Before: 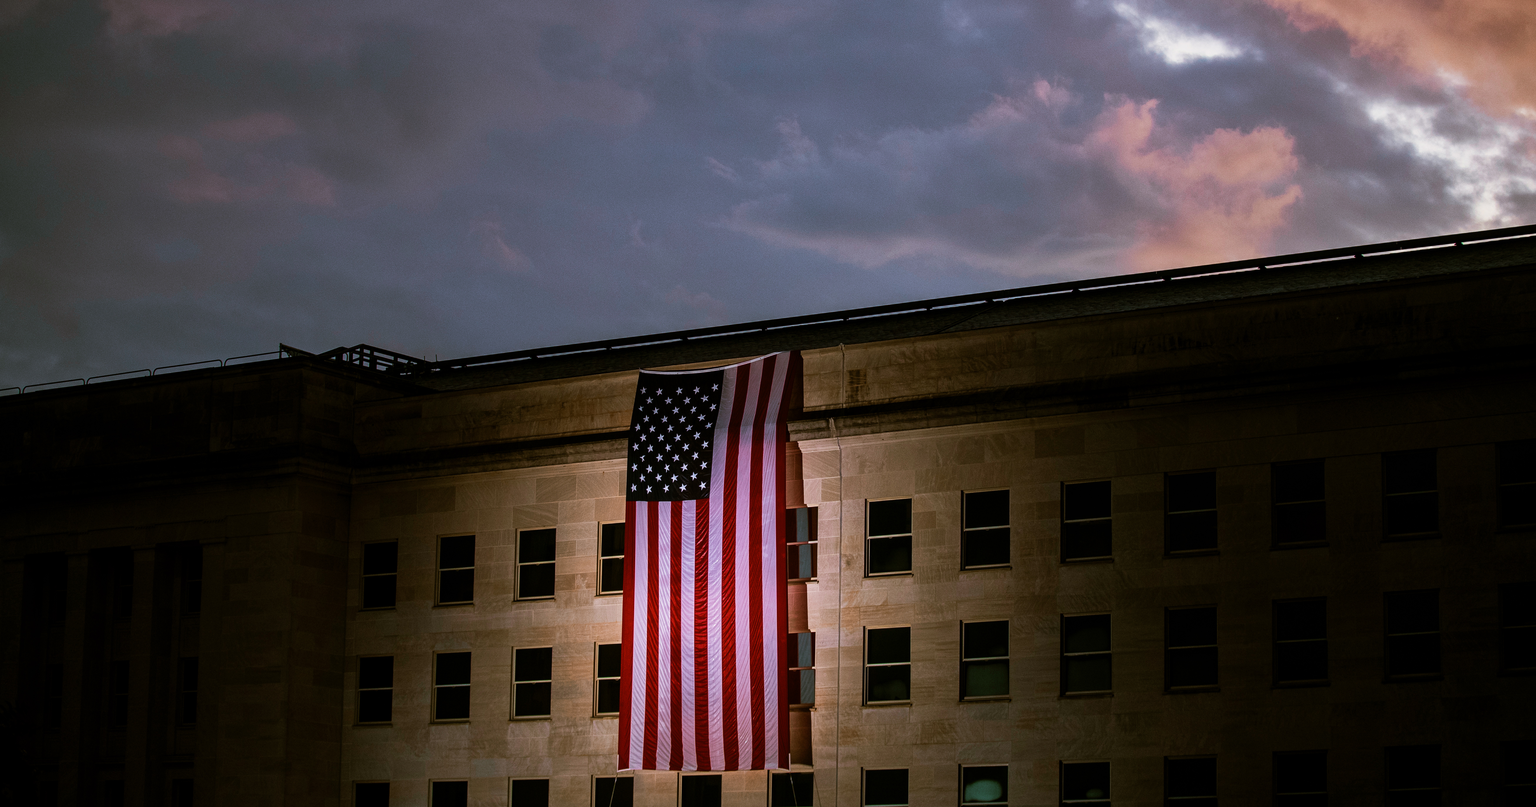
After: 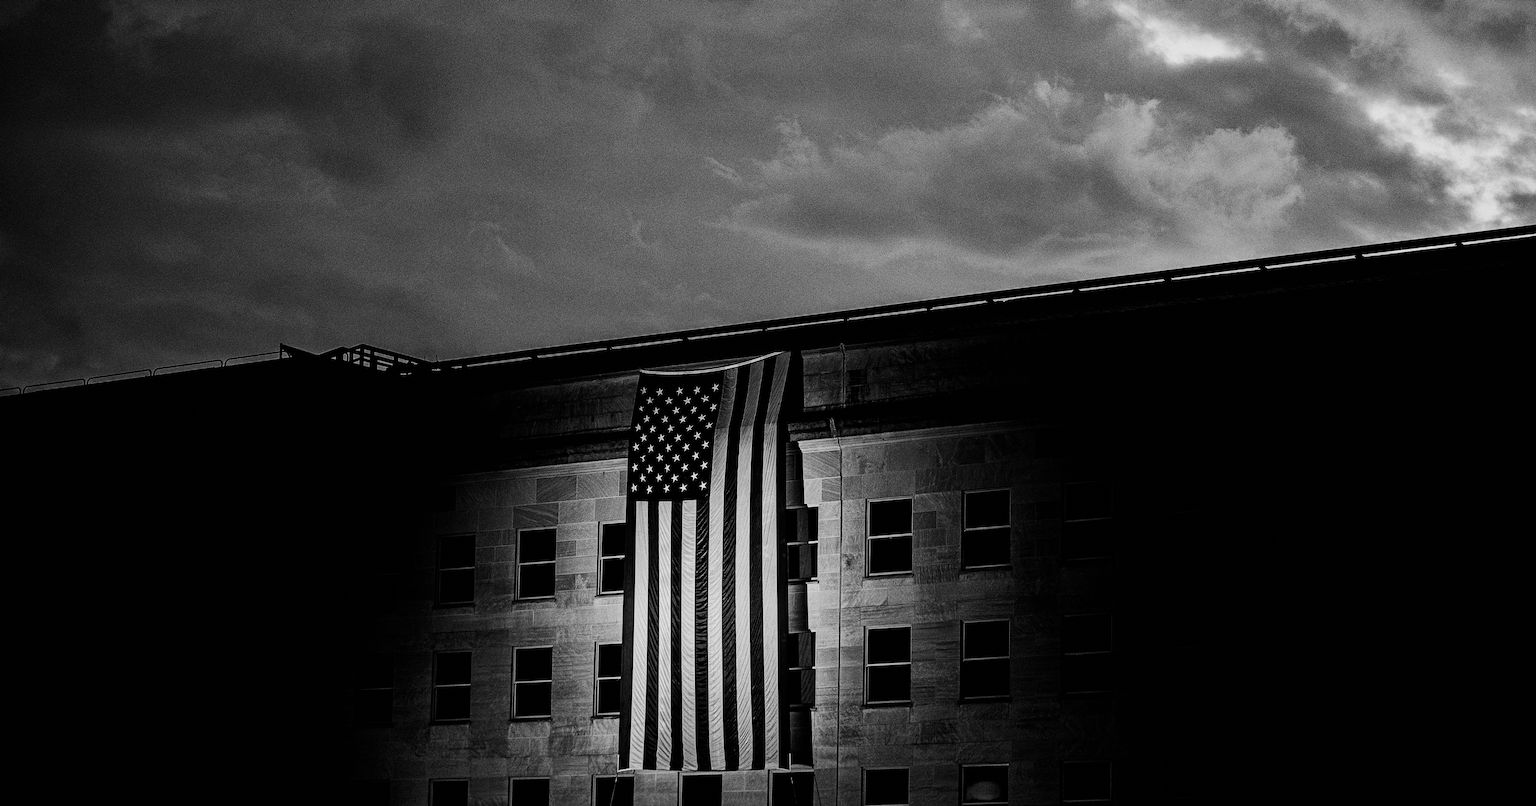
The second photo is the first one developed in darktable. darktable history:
contrast equalizer: octaves 7, y [[0.6 ×6], [0.55 ×6], [0 ×6], [0 ×6], [0 ×6]], mix 0.29
color calibration "B&W: ILFORD HP5+": output gray [0.253, 0.26, 0.487, 0], gray › normalize channels true, illuminant same as pipeline (D50), adaptation XYZ, x 0.346, y 0.359, gamut compression 0
color balance rgb: global offset › luminance -0.51%, perceptual saturation grading › global saturation 27.53%, perceptual saturation grading › highlights -25%, perceptual saturation grading › shadows 25%, perceptual brilliance grading › highlights 6.62%, perceptual brilliance grading › mid-tones 17.07%, perceptual brilliance grading › shadows -5.23%
diffuse or sharpen "sharpen demosaicing: AA filter": edge sensitivity 1, 1st order anisotropy 100%, 2nd order anisotropy 100%, 3rd order anisotropy 100%, 4th order anisotropy 100%, 1st order speed -25%, 2nd order speed -25%, 3rd order speed -25%, 4th order speed -25%
grain "silver grain": coarseness 0.09 ISO, strength 40%
haze removal: adaptive false
sigmoid: contrast 1.69, skew -0.23, preserve hue 0%, red attenuation 0.1, red rotation 0.035, green attenuation 0.1, green rotation -0.017, blue attenuation 0.15, blue rotation -0.052, base primaries Rec2020
exposure "magic lantern defaults": compensate highlight preservation false
